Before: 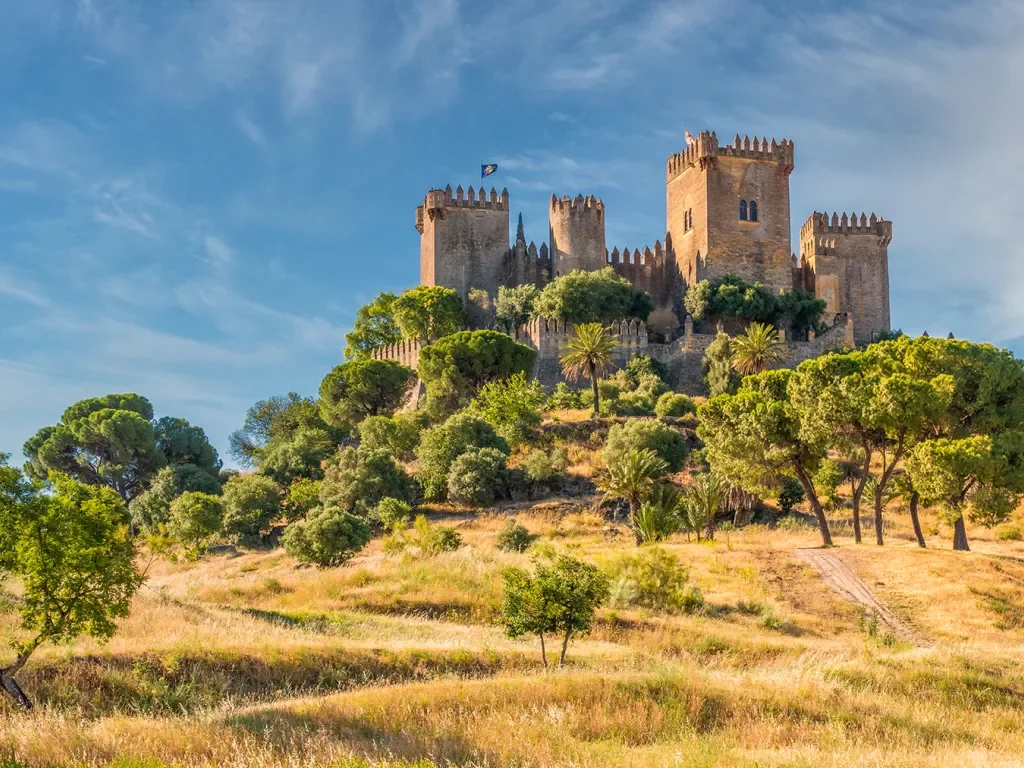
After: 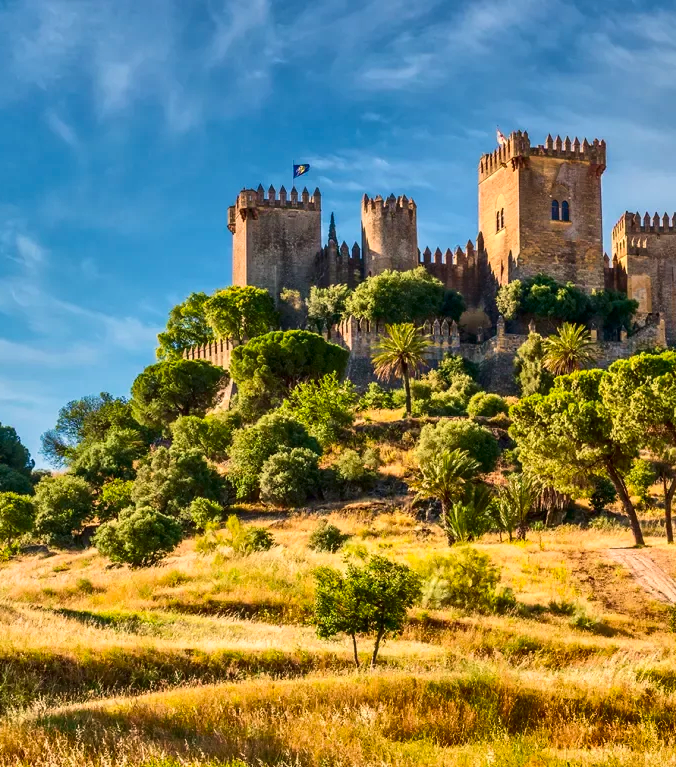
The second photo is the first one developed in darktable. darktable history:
shadows and highlights: shadows 24.5, highlights -78.15, soften with gaussian
velvia: strength 17%
crop and rotate: left 18.442%, right 15.508%
exposure: exposure 0.161 EV, compensate highlight preservation false
contrast brightness saturation: contrast 0.19, brightness -0.11, saturation 0.21
